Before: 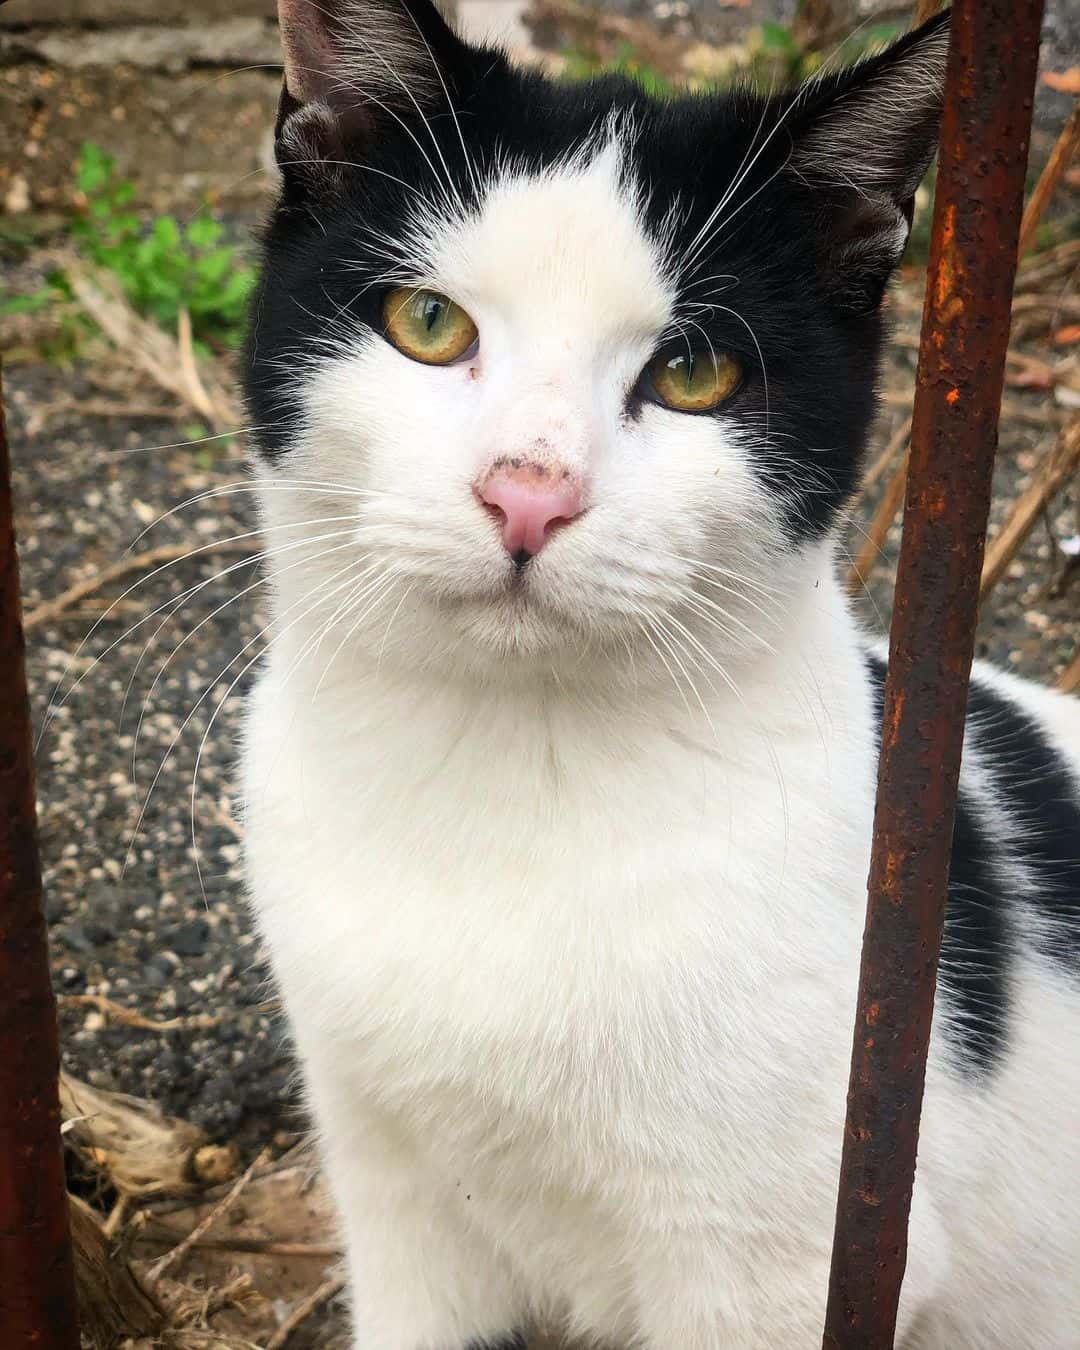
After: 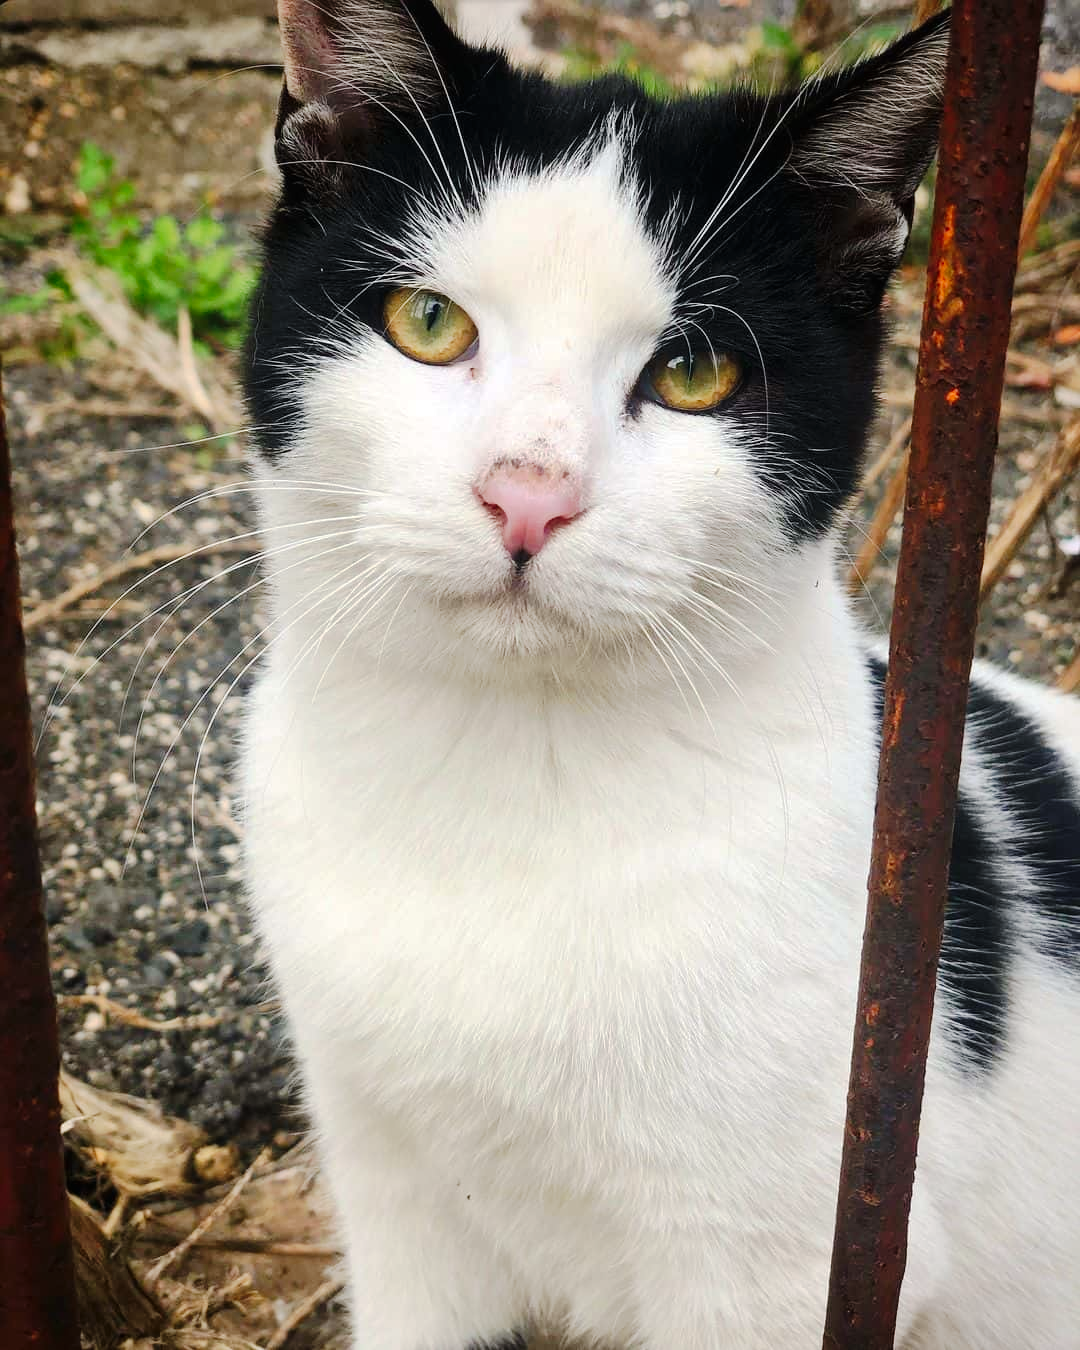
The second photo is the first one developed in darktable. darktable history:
tone curve: curves: ch0 [(0, 0) (0.003, 0.009) (0.011, 0.013) (0.025, 0.022) (0.044, 0.039) (0.069, 0.055) (0.1, 0.077) (0.136, 0.113) (0.177, 0.158) (0.224, 0.213) (0.277, 0.289) (0.335, 0.367) (0.399, 0.451) (0.468, 0.532) (0.543, 0.615) (0.623, 0.696) (0.709, 0.755) (0.801, 0.818) (0.898, 0.893) (1, 1)], preserve colors none
local contrast: mode bilateral grid, contrast 11, coarseness 24, detail 110%, midtone range 0.2
